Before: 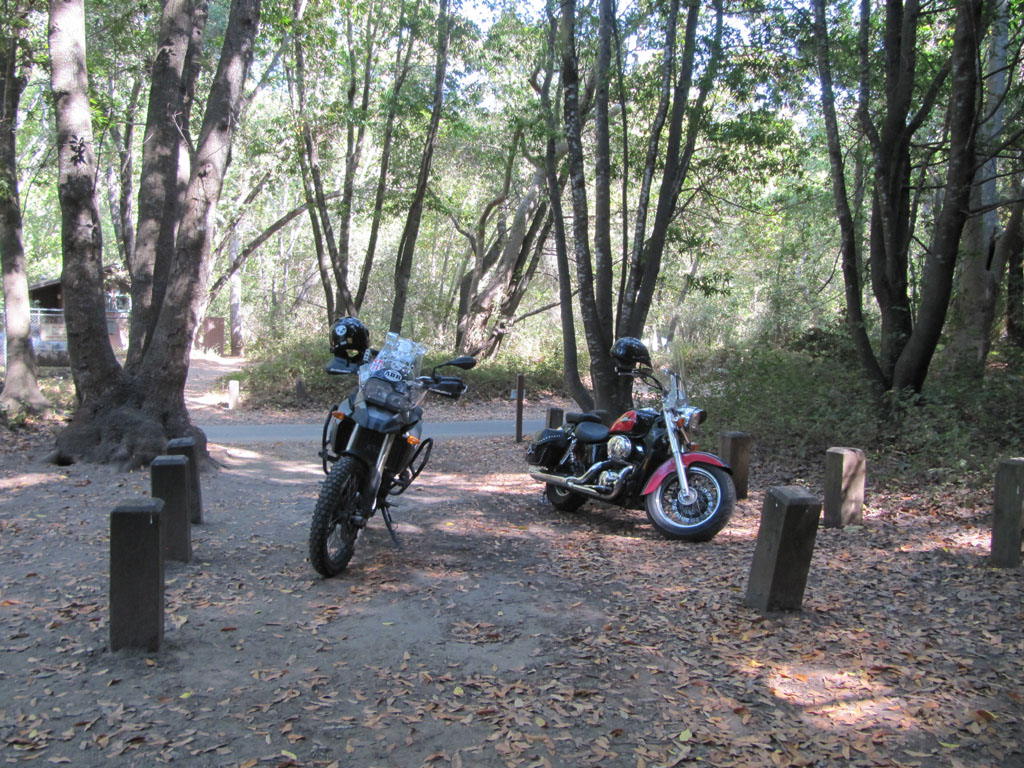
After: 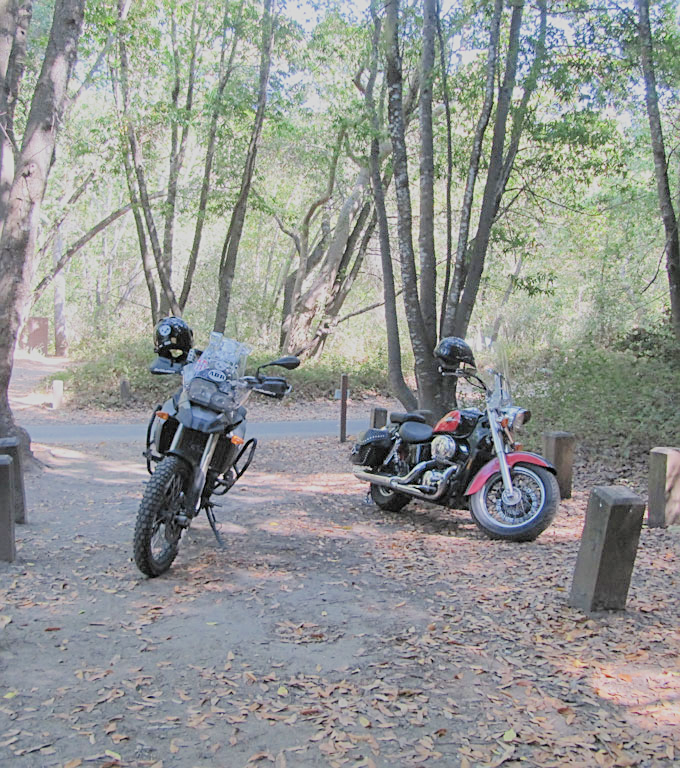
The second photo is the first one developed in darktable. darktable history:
crop: left 17.198%, right 16.314%
exposure: black level correction 0, exposure 1.465 EV, compensate exposure bias true, compensate highlight preservation false
sharpen: on, module defaults
filmic rgb: black relative exposure -8.01 EV, white relative exposure 8.01 EV, hardness 2.46, latitude 9.24%, contrast 0.714, highlights saturation mix 9.99%, shadows ↔ highlights balance 1.92%
